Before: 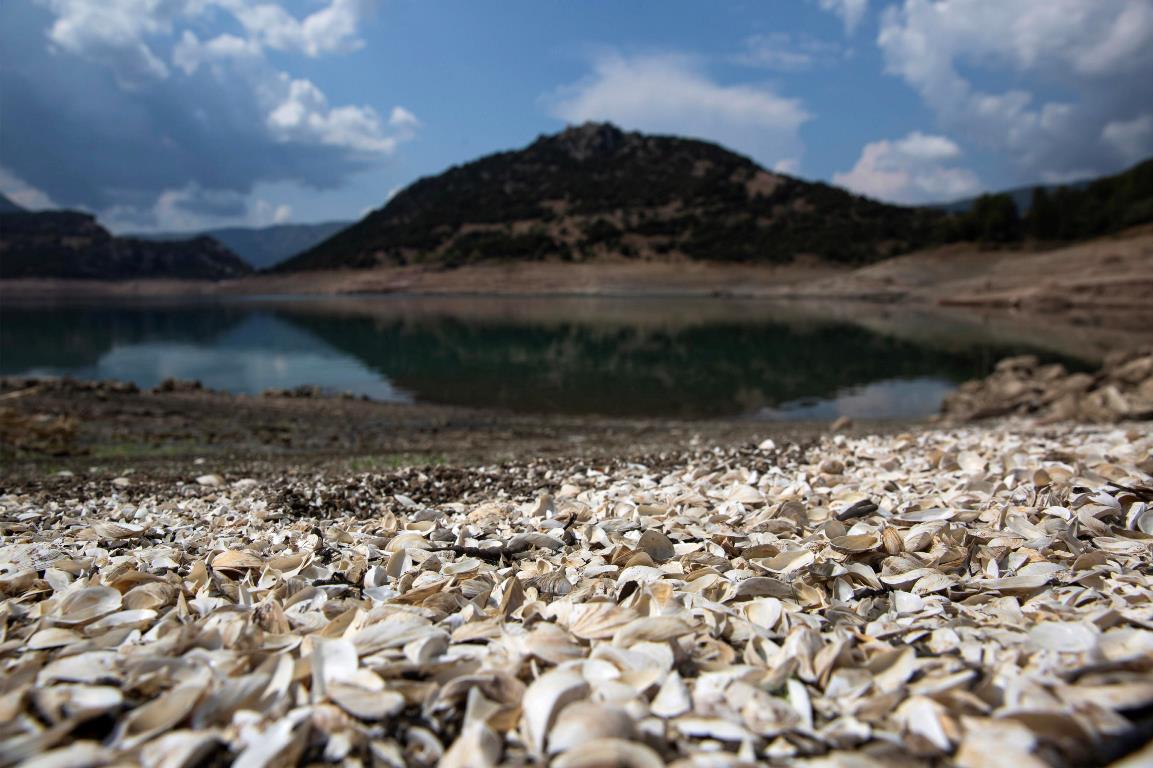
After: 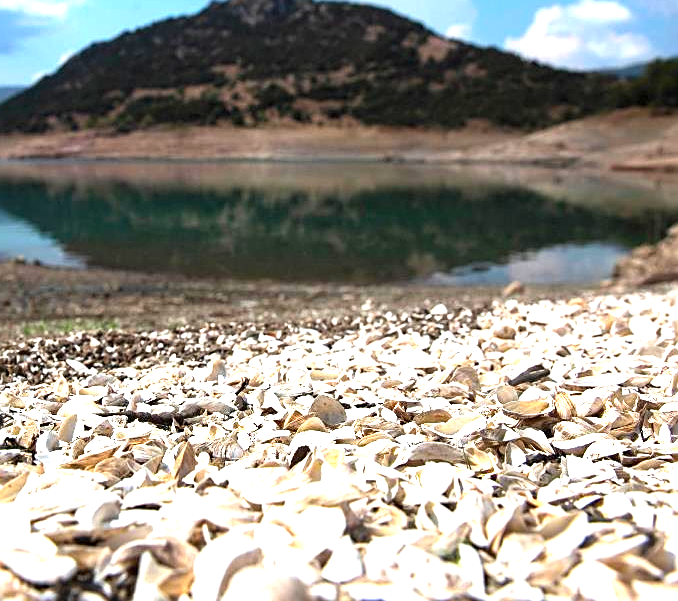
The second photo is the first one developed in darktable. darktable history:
exposure: black level correction 0, exposure 1.499 EV, compensate highlight preservation false
sharpen: on, module defaults
crop and rotate: left 28.48%, top 17.694%, right 12.652%, bottom 3.973%
